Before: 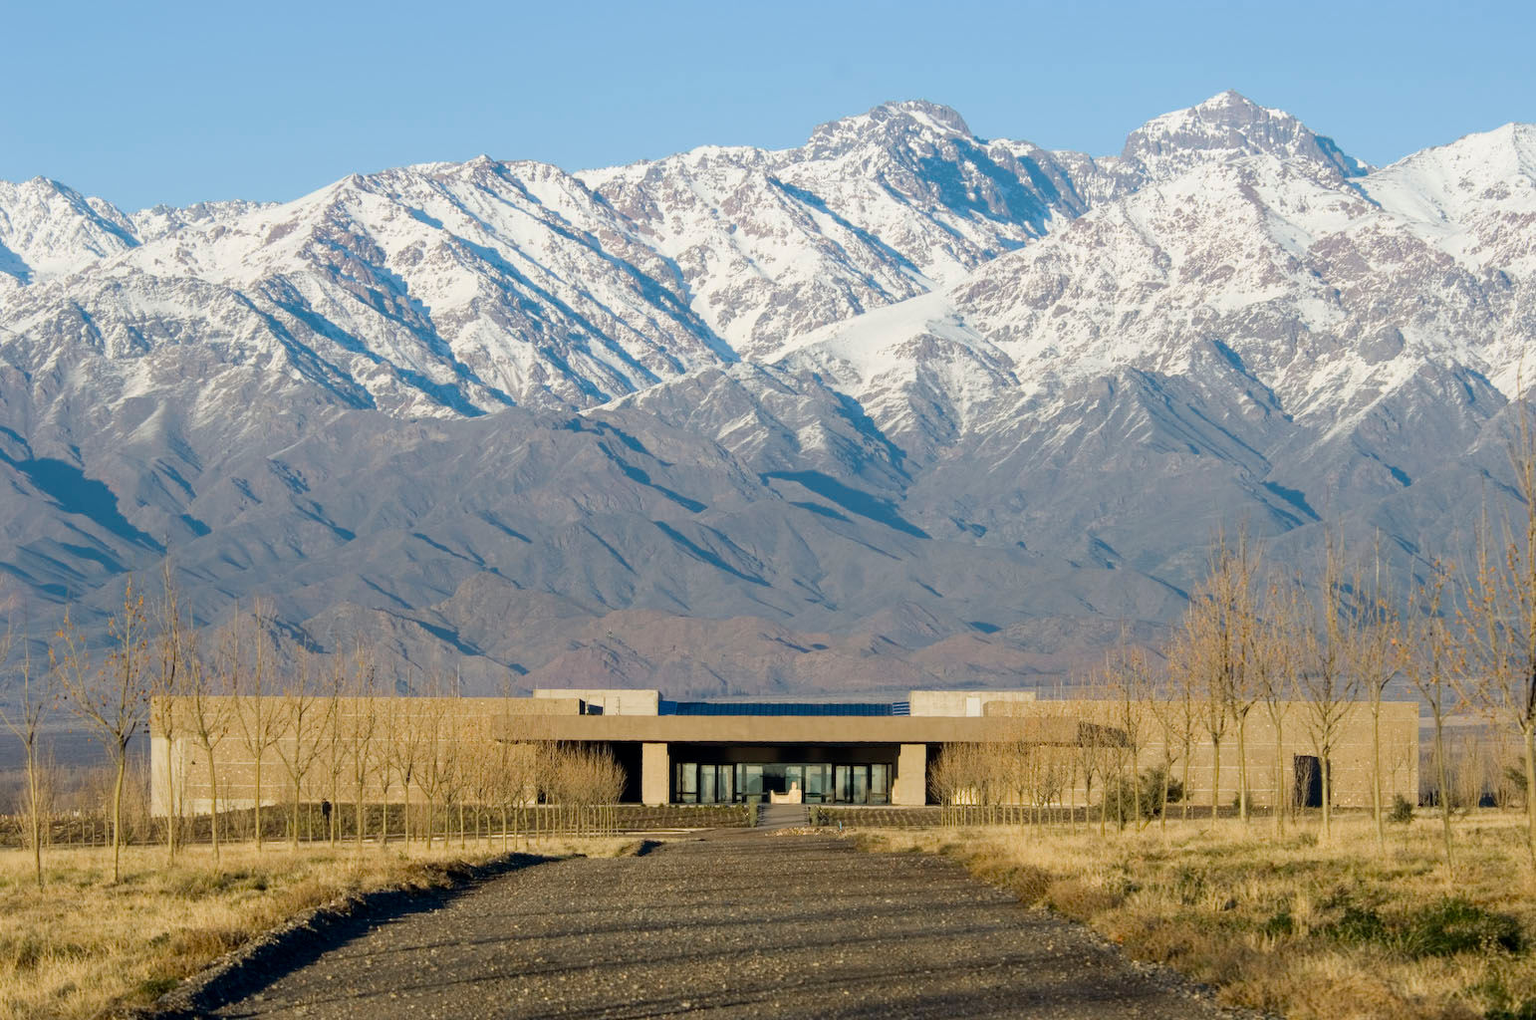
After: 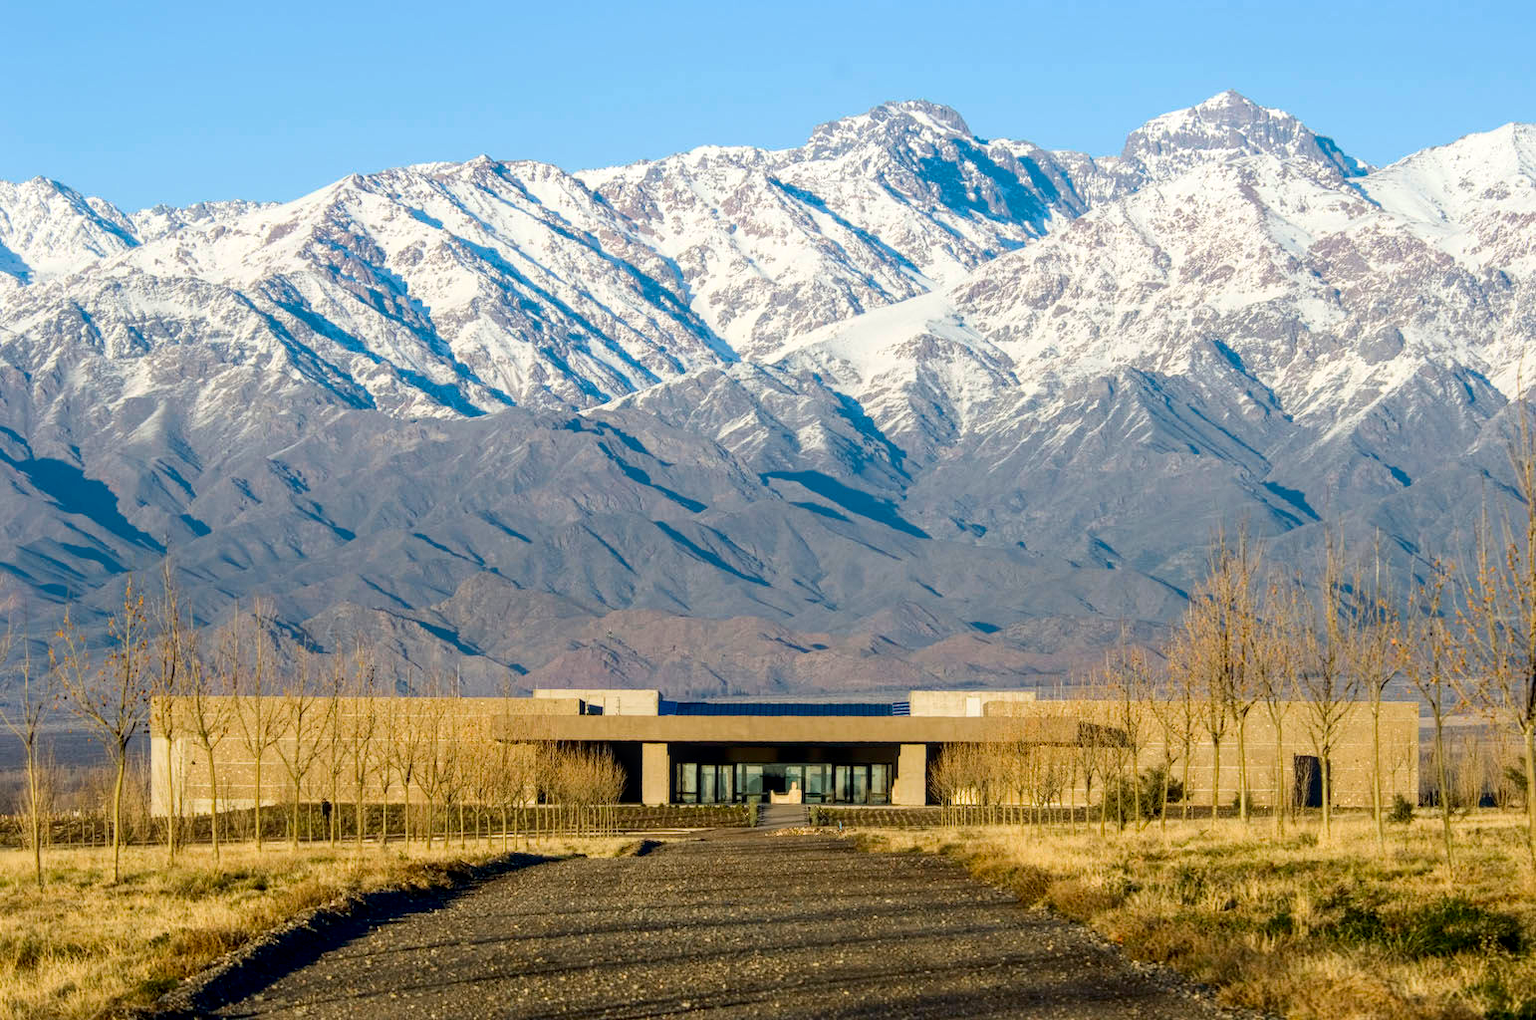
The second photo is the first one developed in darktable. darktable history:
local contrast: on, module defaults
contrast brightness saturation: contrast 0.156, saturation 0.323
